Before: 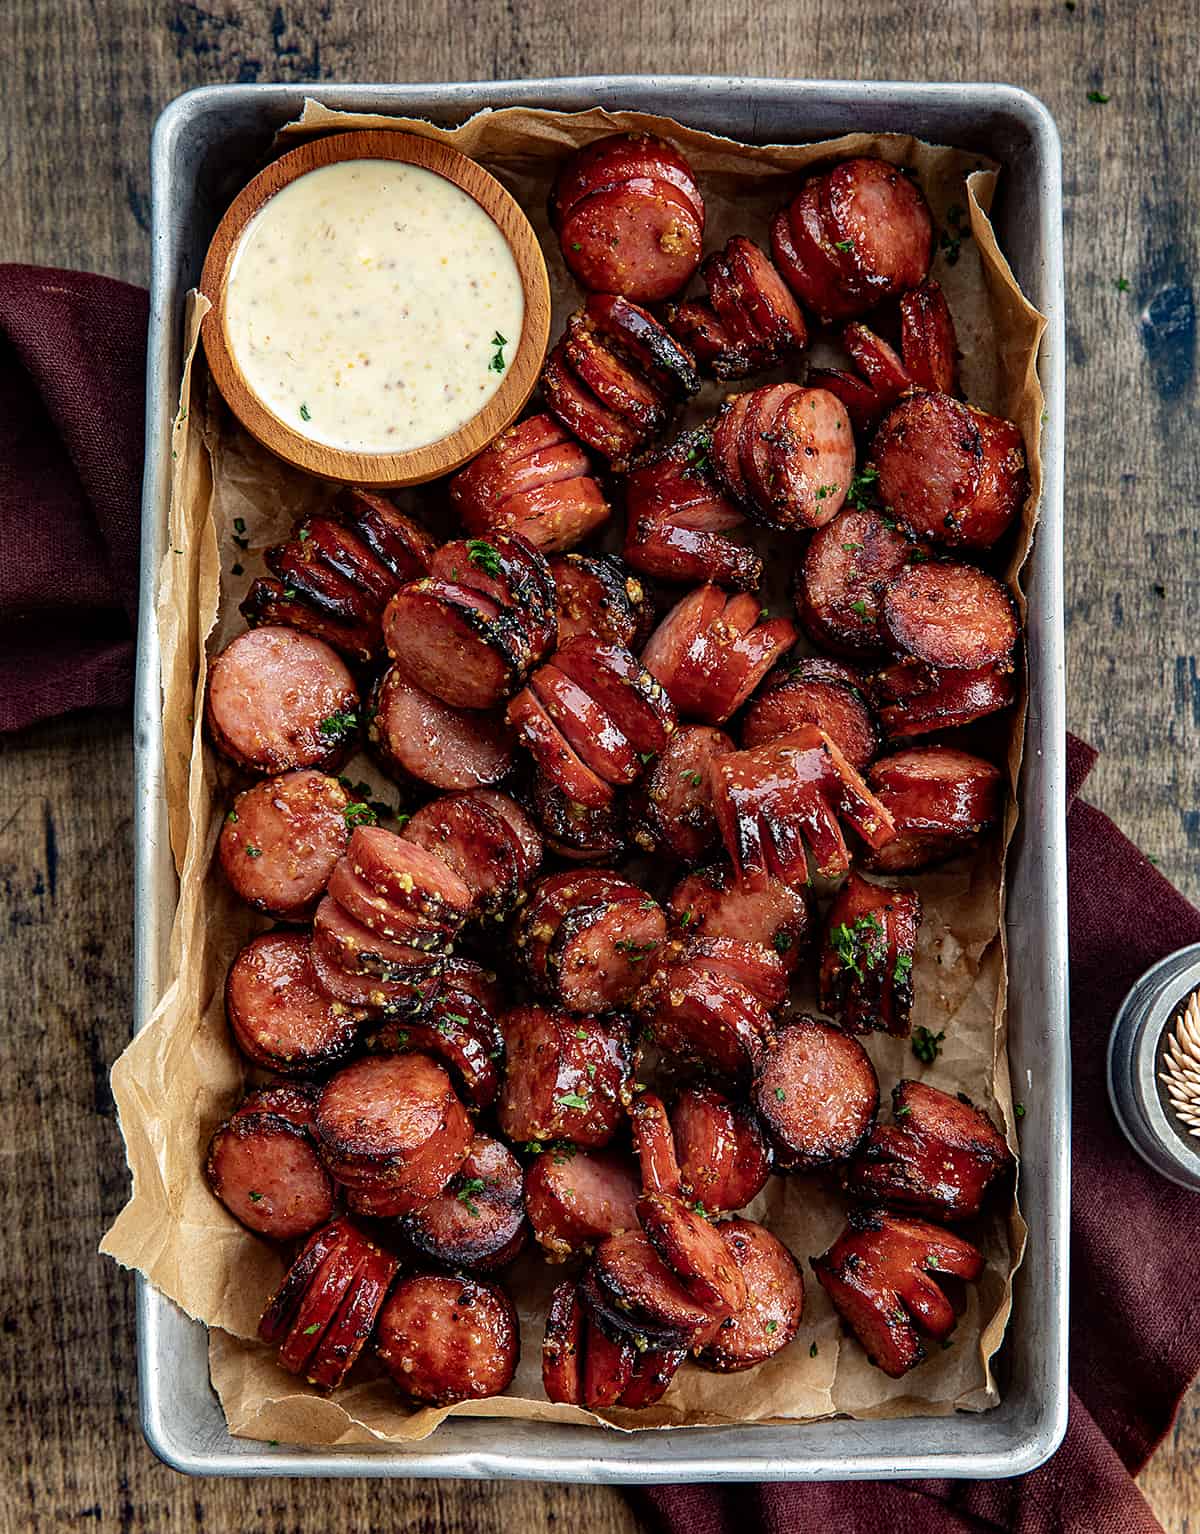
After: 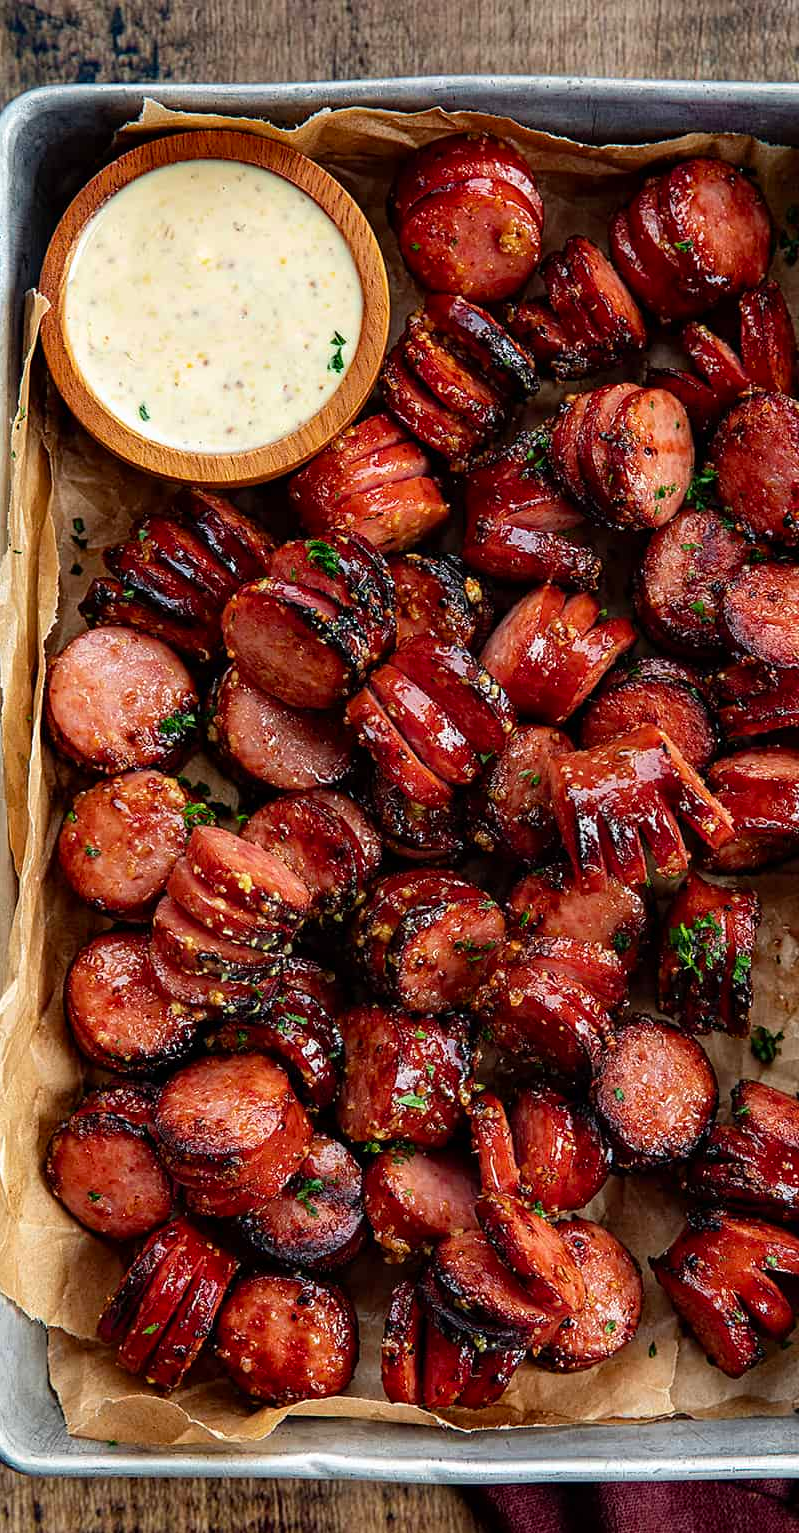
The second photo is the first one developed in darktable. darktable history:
crop and rotate: left 13.45%, right 19.944%
